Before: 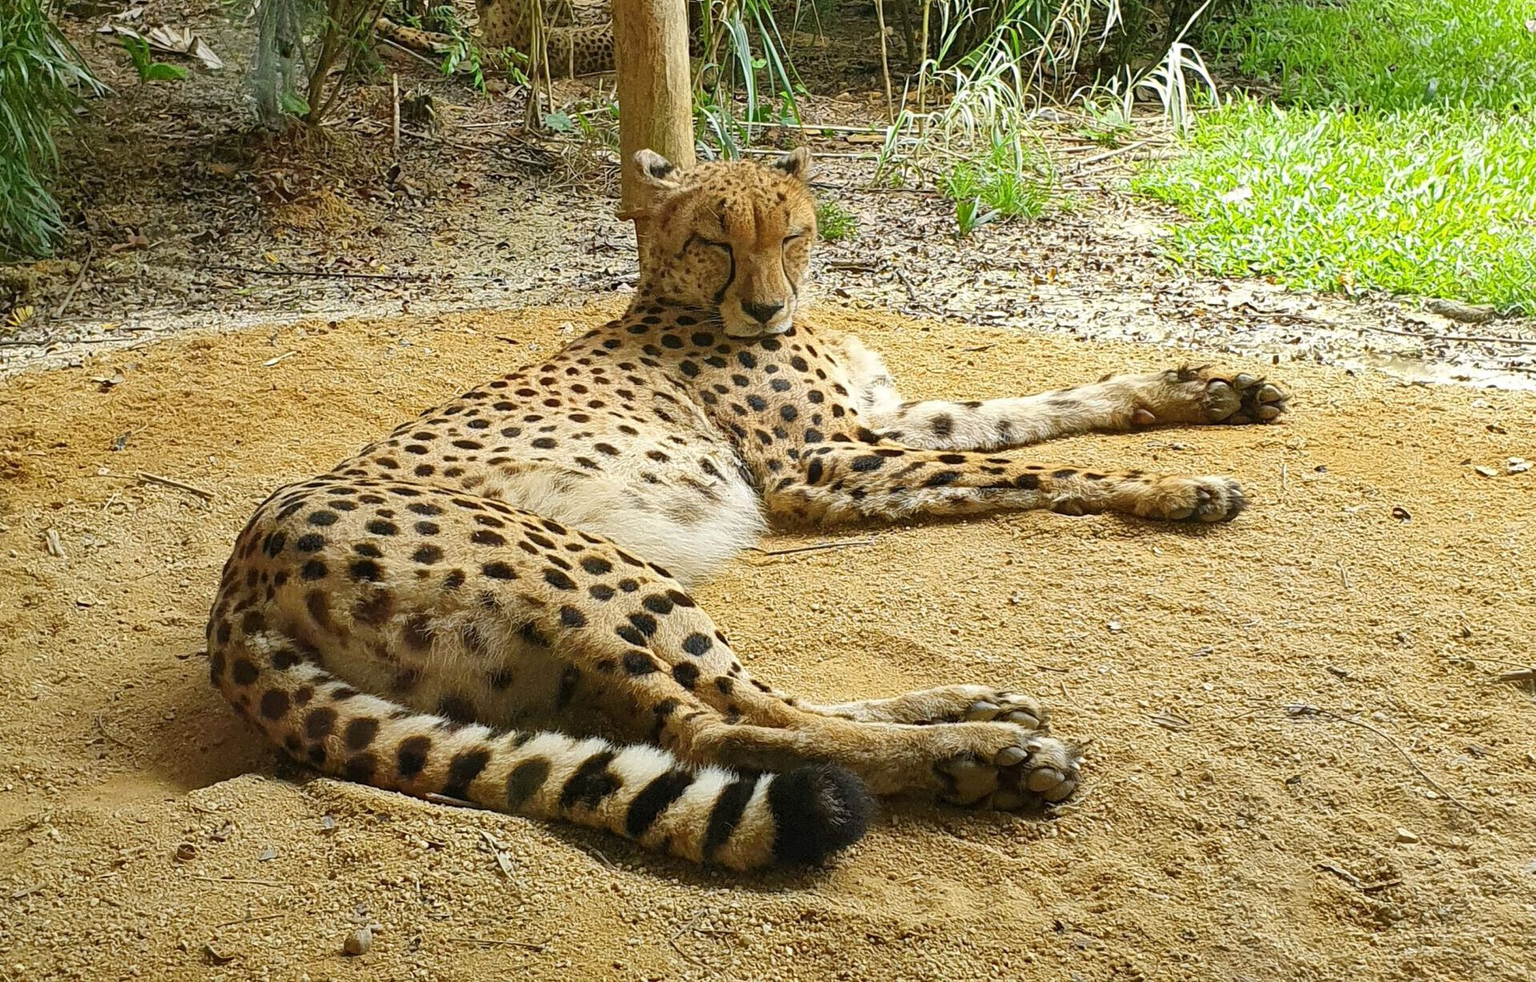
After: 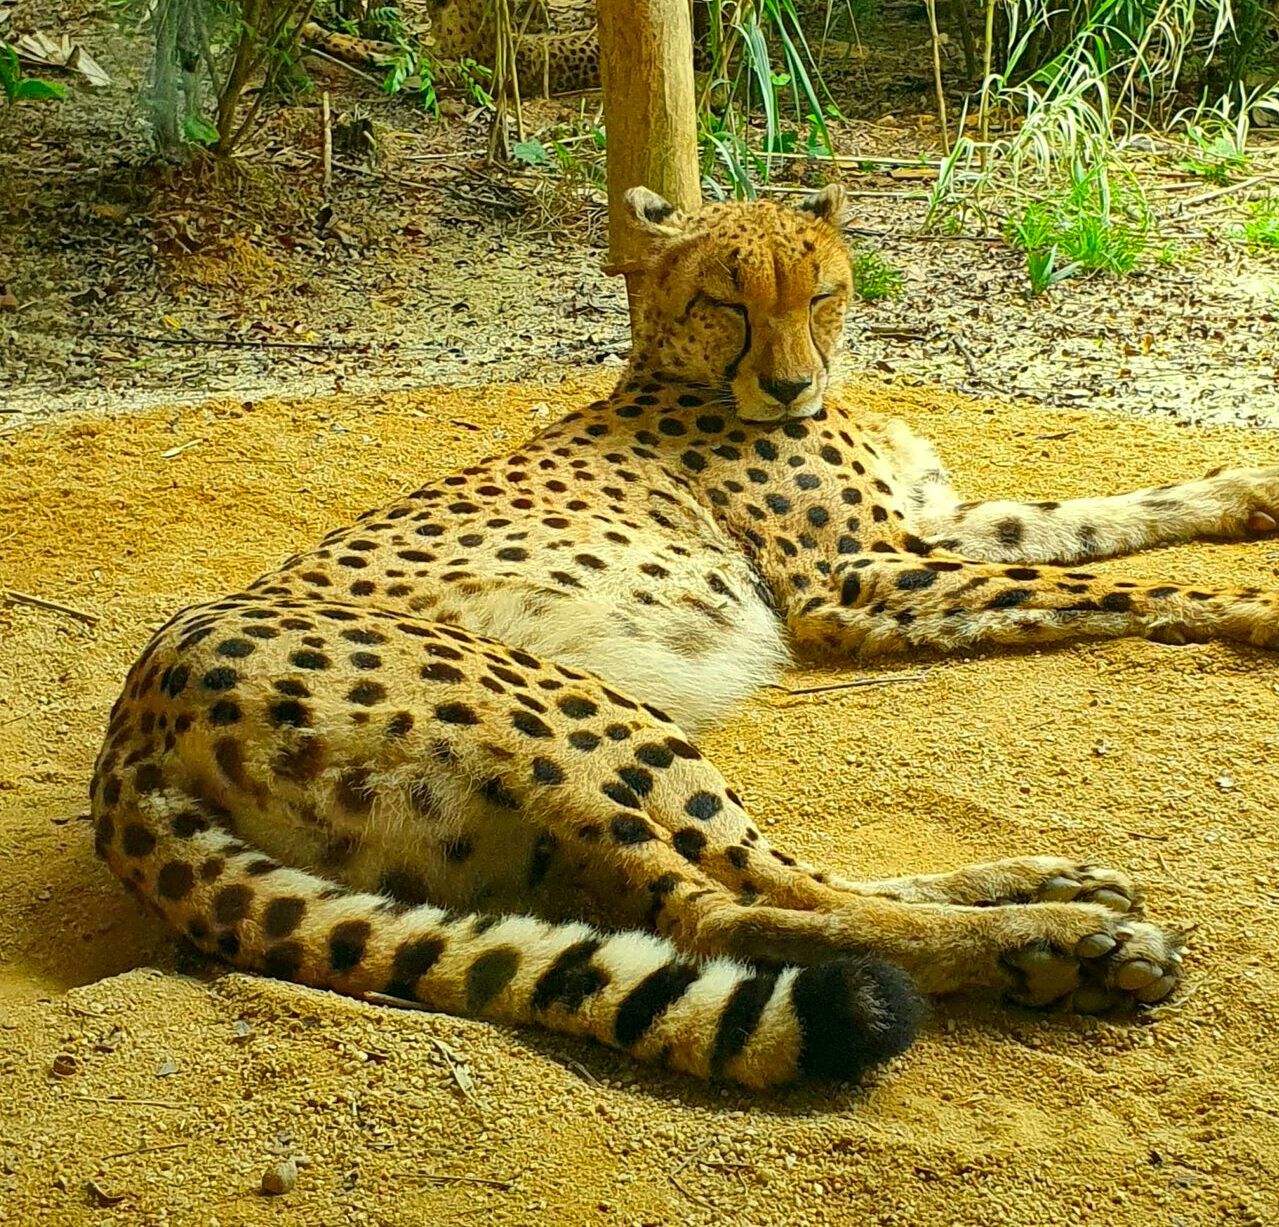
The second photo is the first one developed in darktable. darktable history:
white balance: red 1.045, blue 0.932
local contrast: mode bilateral grid, contrast 20, coarseness 50, detail 120%, midtone range 0.2
color correction: highlights a* -7.33, highlights b* 1.26, shadows a* -3.55, saturation 1.4
crop and rotate: left 8.786%, right 24.548%
